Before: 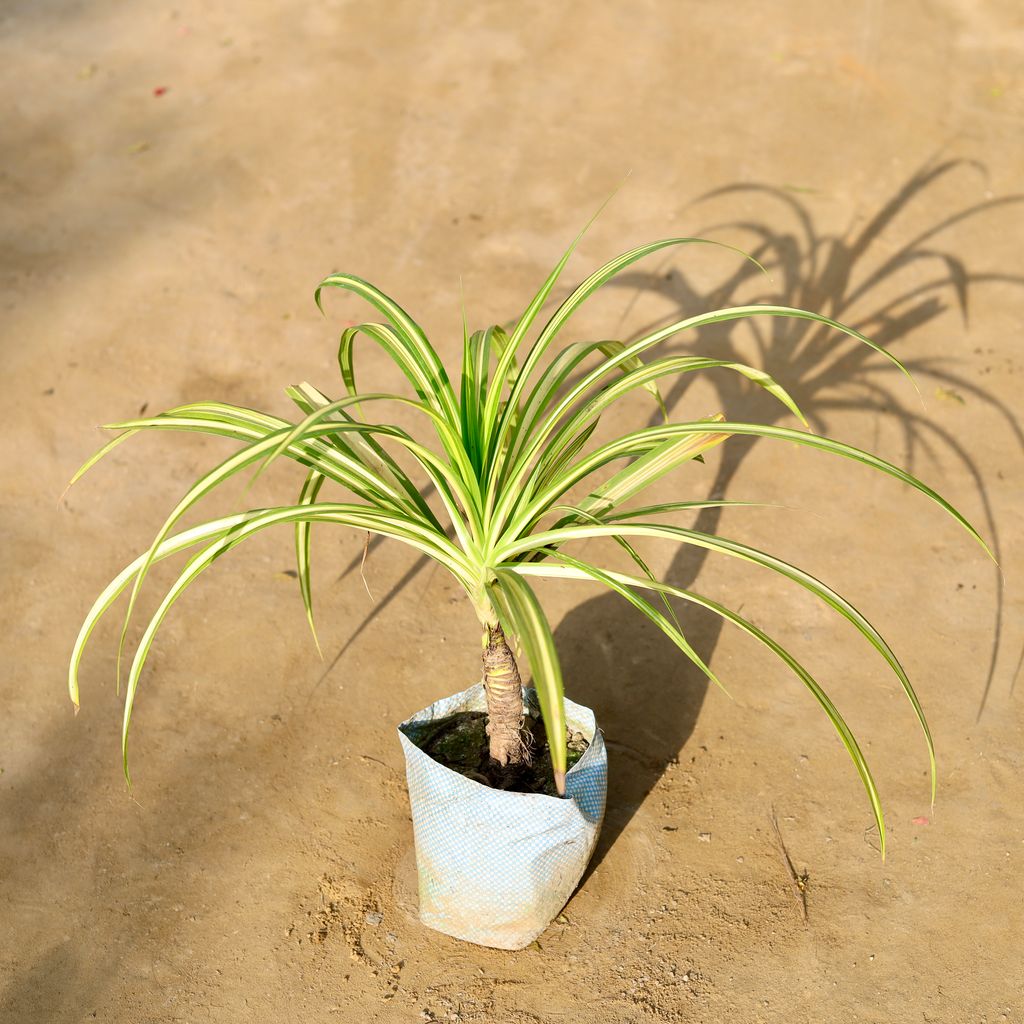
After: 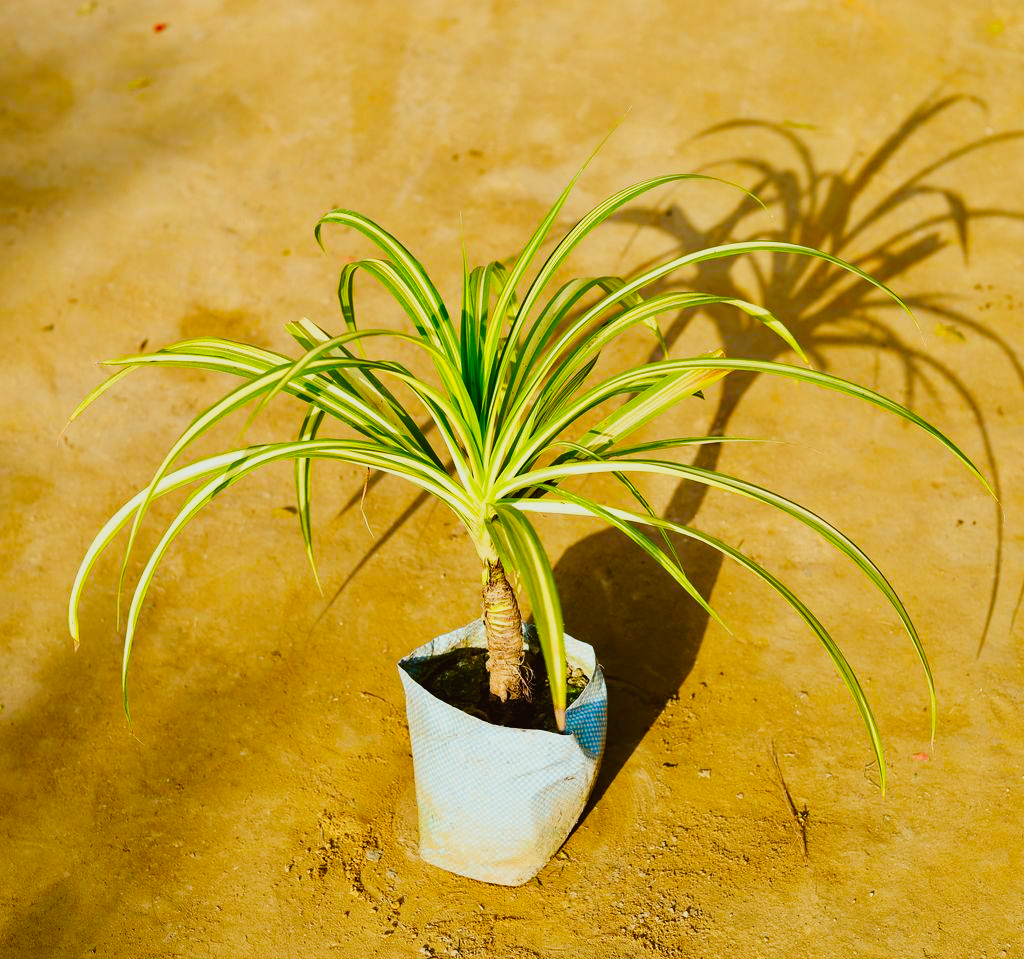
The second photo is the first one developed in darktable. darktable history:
crop and rotate: top 6.279%
exposure: black level correction 0, exposure -0.695 EV, compensate highlight preservation false
color correction: highlights a* -2.9, highlights b* -2.36, shadows a* 2.35, shadows b* 2.78
tone curve: curves: ch0 [(0, 0.026) (0.058, 0.049) (0.246, 0.214) (0.437, 0.498) (0.55, 0.644) (0.657, 0.767) (0.822, 0.9) (1, 0.961)]; ch1 [(0, 0) (0.346, 0.307) (0.408, 0.369) (0.453, 0.457) (0.476, 0.489) (0.502, 0.493) (0.521, 0.515) (0.537, 0.531) (0.612, 0.641) (0.676, 0.728) (1, 1)]; ch2 [(0, 0) (0.346, 0.34) (0.434, 0.46) (0.485, 0.494) (0.5, 0.494) (0.511, 0.504) (0.537, 0.551) (0.579, 0.599) (0.625, 0.686) (1, 1)], preserve colors none
color balance rgb: highlights gain › luminance 5.958%, highlights gain › chroma 2.536%, highlights gain › hue 91.34°, linear chroma grading › global chroma 15.43%, perceptual saturation grading › global saturation 26.327%, perceptual saturation grading › highlights -28.533%, perceptual saturation grading › mid-tones 15.528%, perceptual saturation grading › shadows 33.666%, global vibrance 9.994%
